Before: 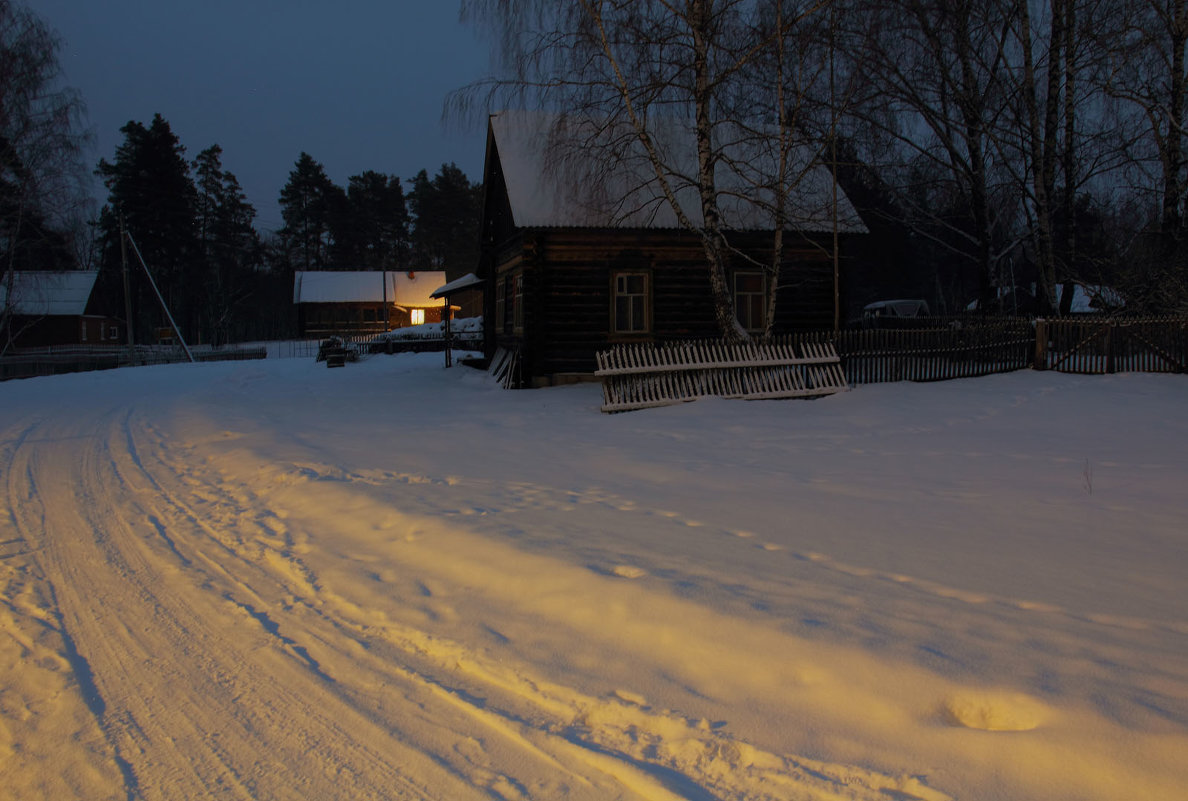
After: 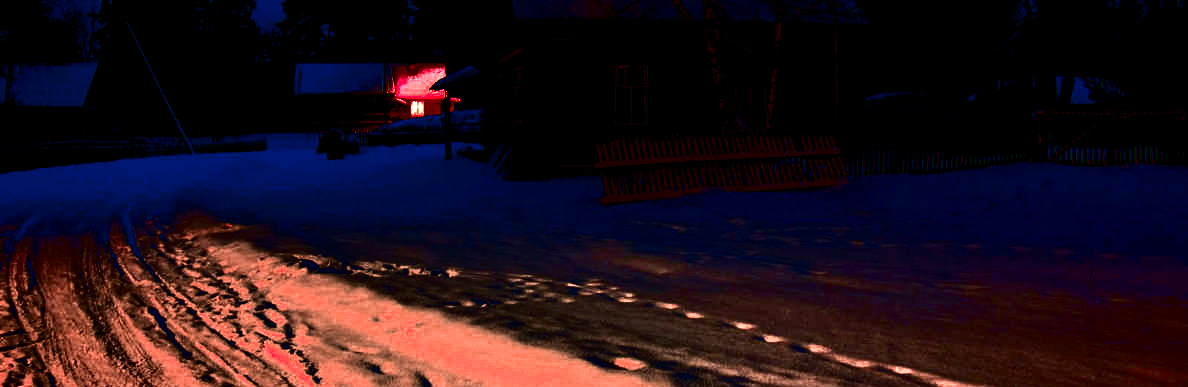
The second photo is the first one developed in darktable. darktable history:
contrast brightness saturation: contrast 0.77, brightness -1, saturation 1
crop and rotate: top 26.056%, bottom 25.543%
tone equalizer: -8 EV -1.08 EV, -7 EV -1.01 EV, -6 EV -0.867 EV, -5 EV -0.578 EV, -3 EV 0.578 EV, -2 EV 0.867 EV, -1 EV 1.01 EV, +0 EV 1.08 EV, edges refinement/feathering 500, mask exposure compensation -1.57 EV, preserve details no
color zones: curves: ch0 [(0.006, 0.385) (0.143, 0.563) (0.243, 0.321) (0.352, 0.464) (0.516, 0.456) (0.625, 0.5) (0.75, 0.5) (0.875, 0.5)]; ch1 [(0, 0.5) (0.134, 0.504) (0.246, 0.463) (0.421, 0.515) (0.5, 0.56) (0.625, 0.5) (0.75, 0.5) (0.875, 0.5)]; ch2 [(0, 0.5) (0.131, 0.426) (0.307, 0.289) (0.38, 0.188) (0.513, 0.216) (0.625, 0.548) (0.75, 0.468) (0.838, 0.396) (0.971, 0.311)]
shadows and highlights: radius 44.78, white point adjustment 6.64, compress 79.65%, highlights color adjustment 78.42%, soften with gaussian
